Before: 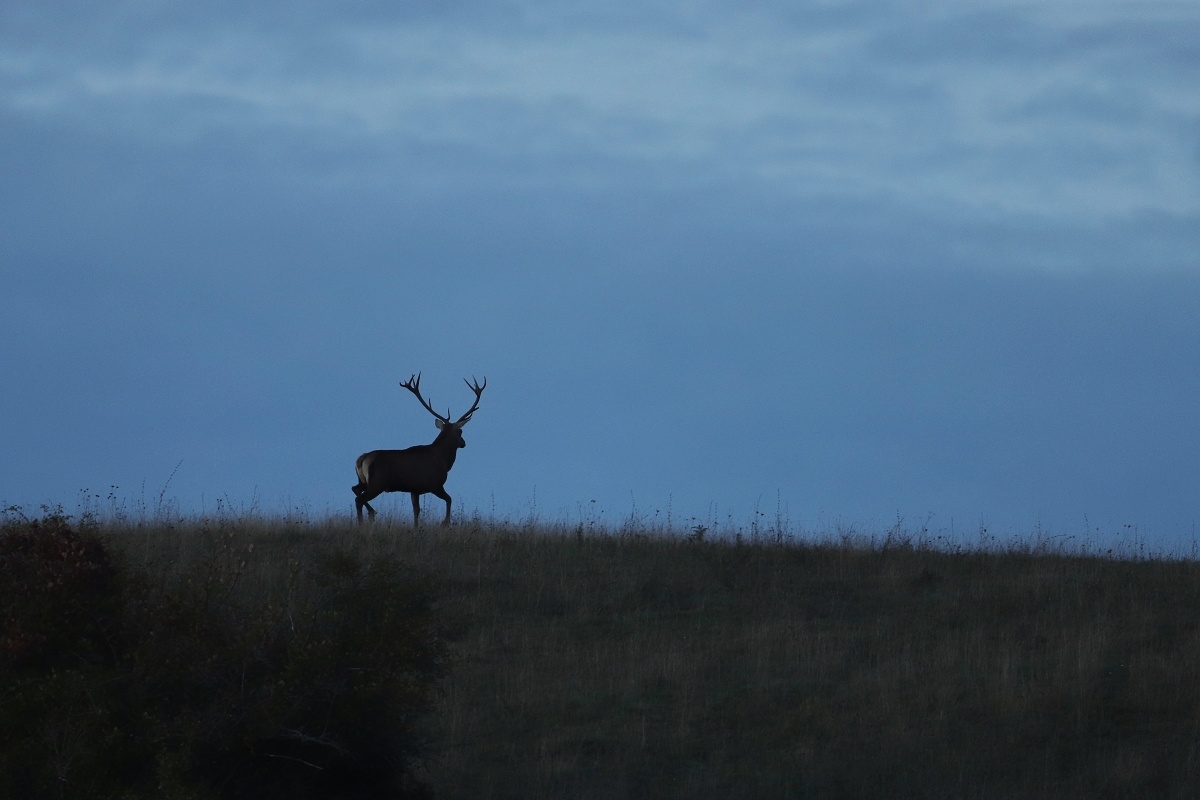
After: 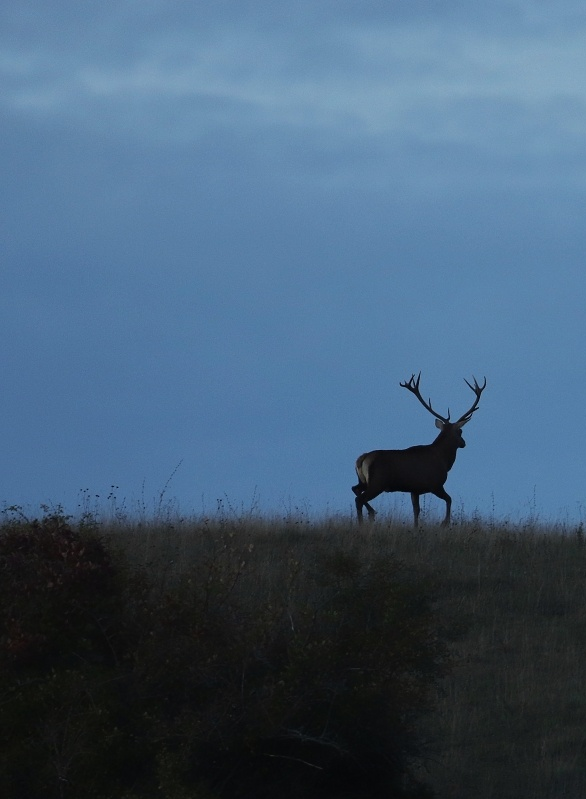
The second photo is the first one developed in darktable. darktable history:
crop and rotate: left 0.047%, top 0%, right 51.09%
